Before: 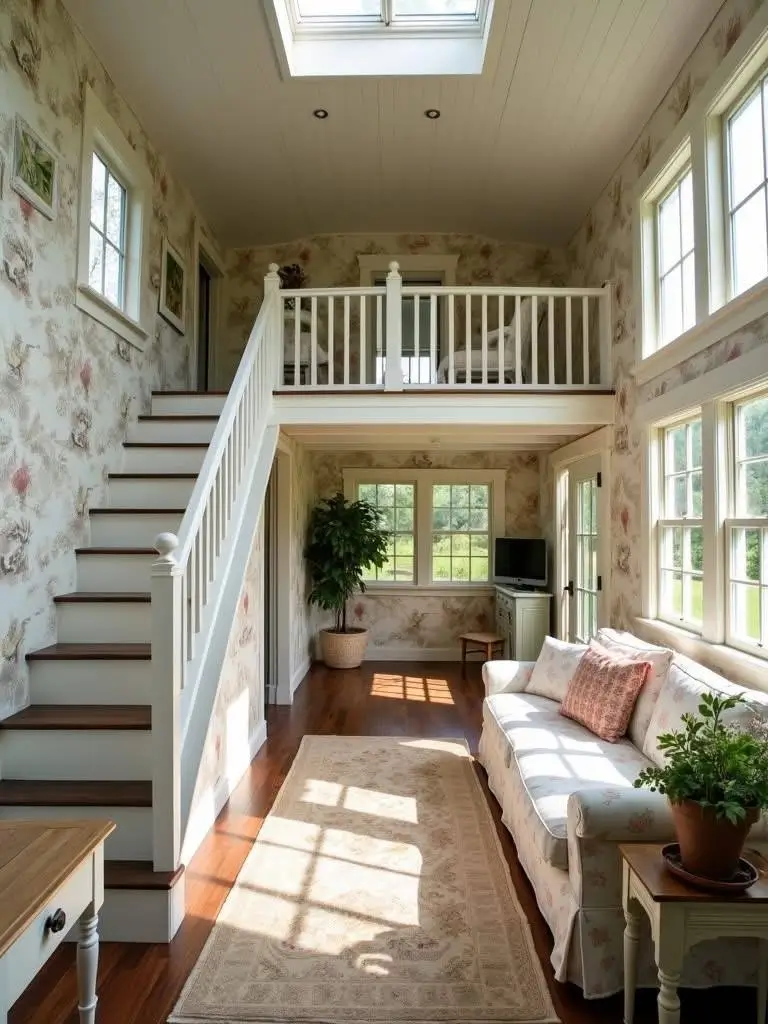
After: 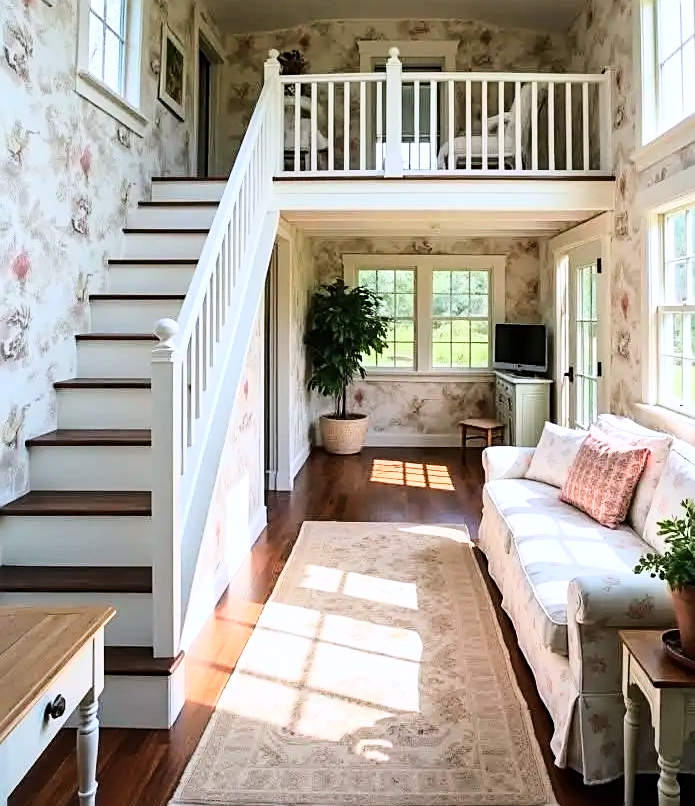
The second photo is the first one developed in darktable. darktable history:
crop: top 20.916%, right 9.437%, bottom 0.316%
base curve: curves: ch0 [(0, 0) (0.028, 0.03) (0.121, 0.232) (0.46, 0.748) (0.859, 0.968) (1, 1)]
color calibration: illuminant as shot in camera, x 0.358, y 0.373, temperature 4628.91 K
sharpen: on, module defaults
